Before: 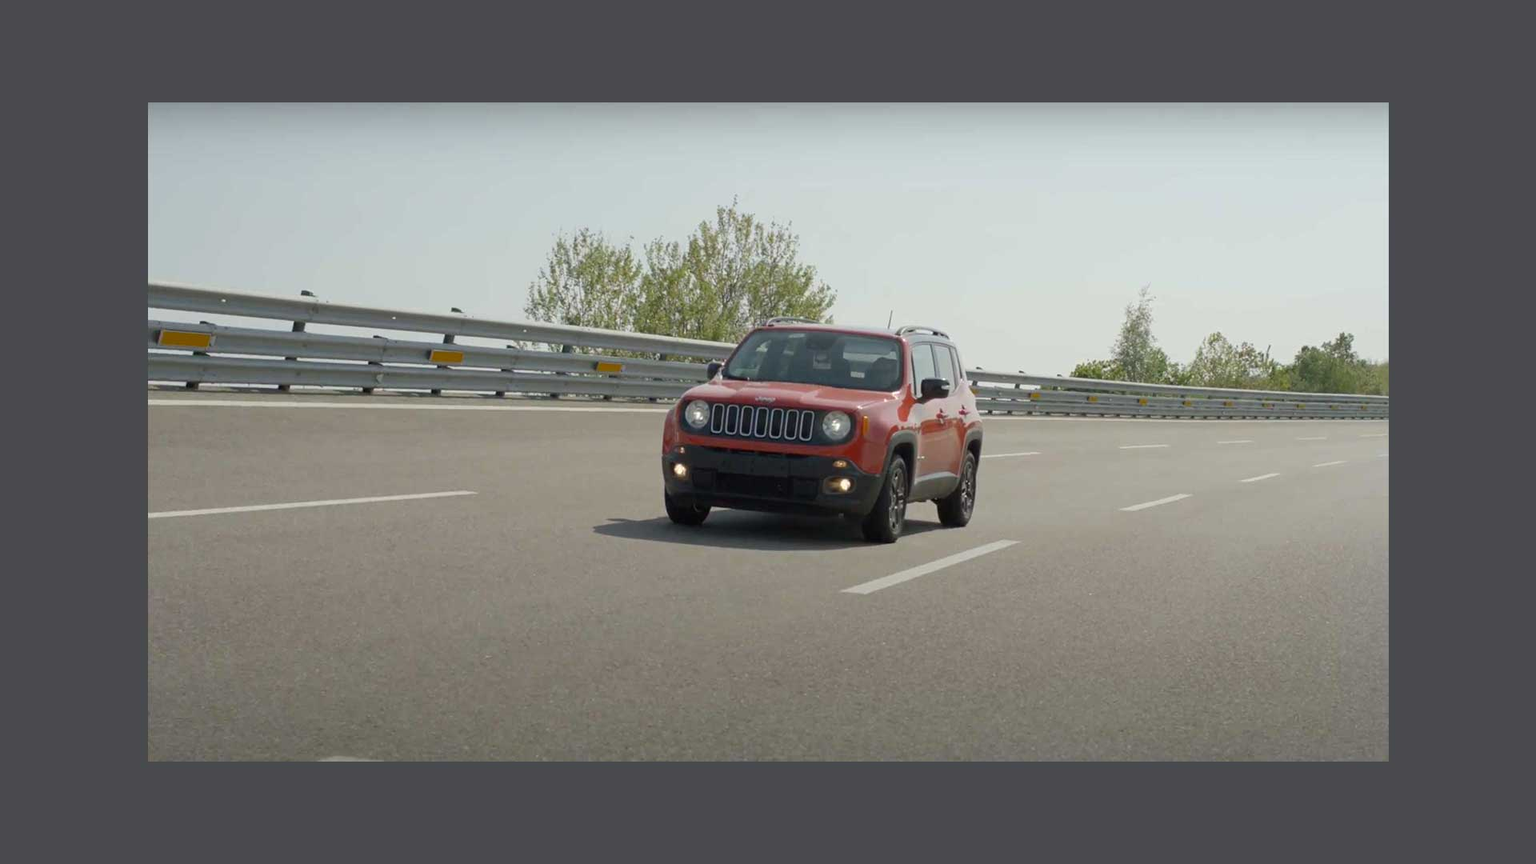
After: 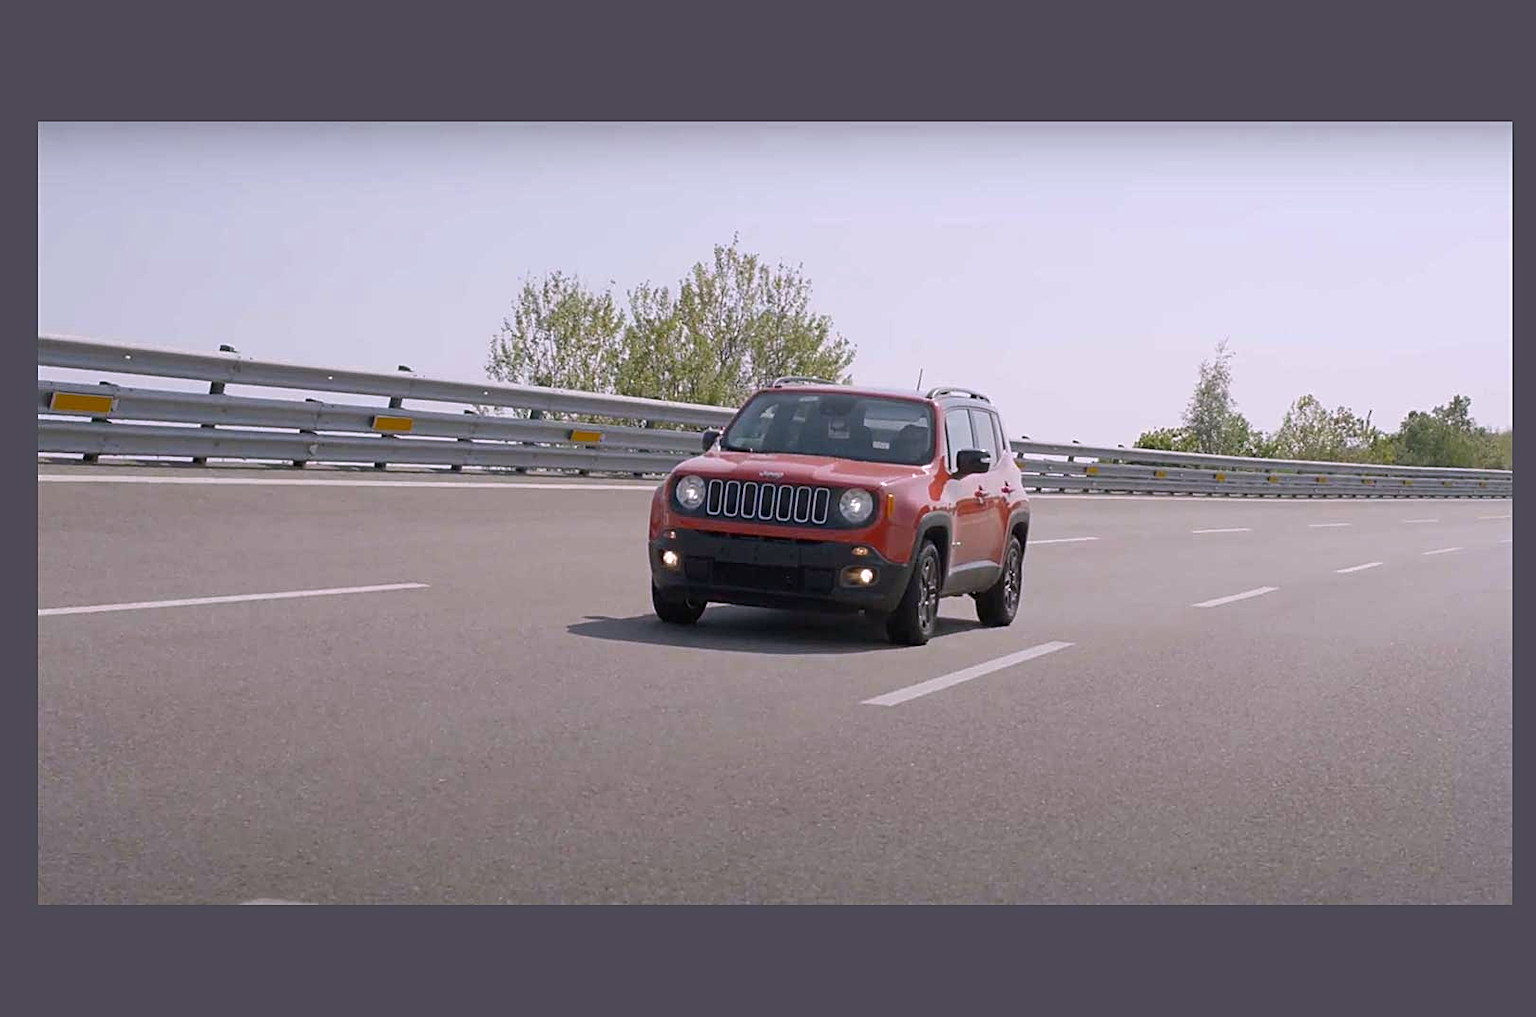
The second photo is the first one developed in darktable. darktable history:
white balance: red 1.066, blue 1.119
crop: left 7.598%, right 7.873%
sharpen: on, module defaults
